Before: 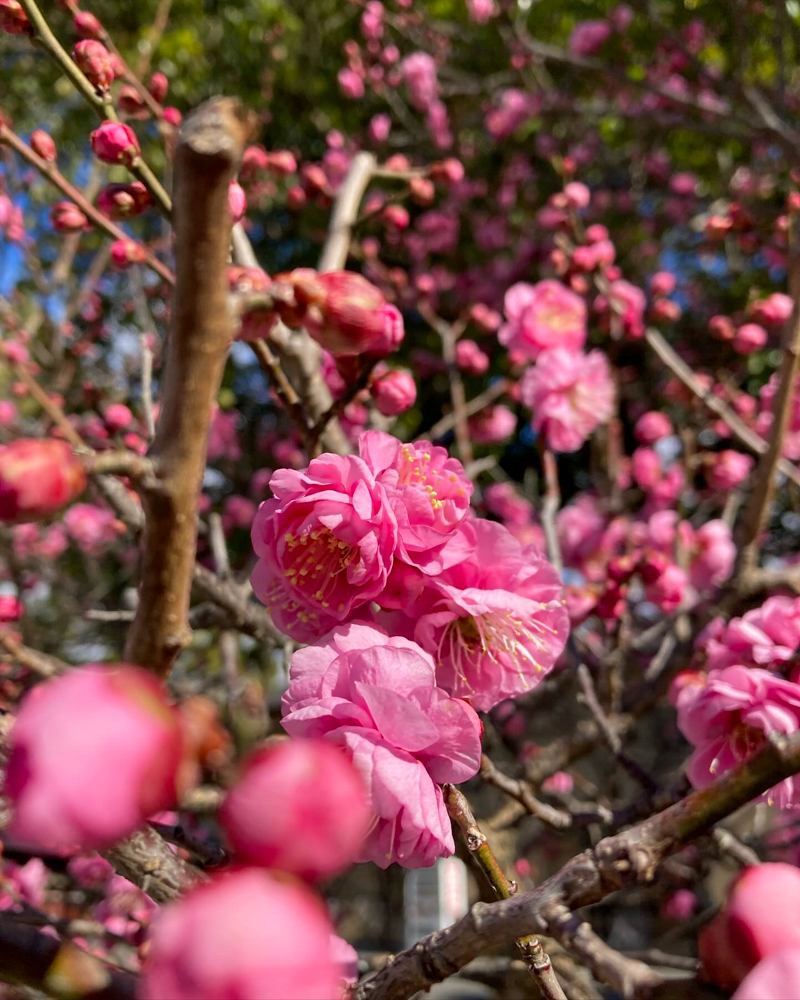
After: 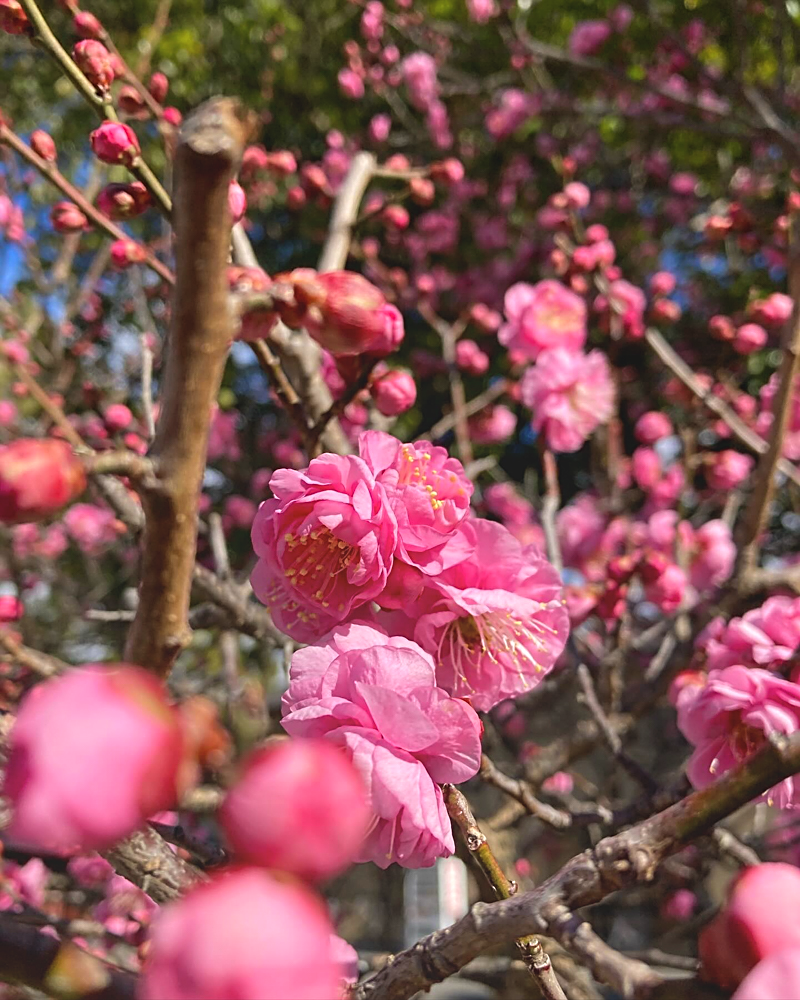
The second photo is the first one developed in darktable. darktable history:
exposure: black level correction -0.005, exposure 0.054 EV, compensate highlight preservation false
sharpen: on, module defaults
bloom: size 38%, threshold 95%, strength 30%
